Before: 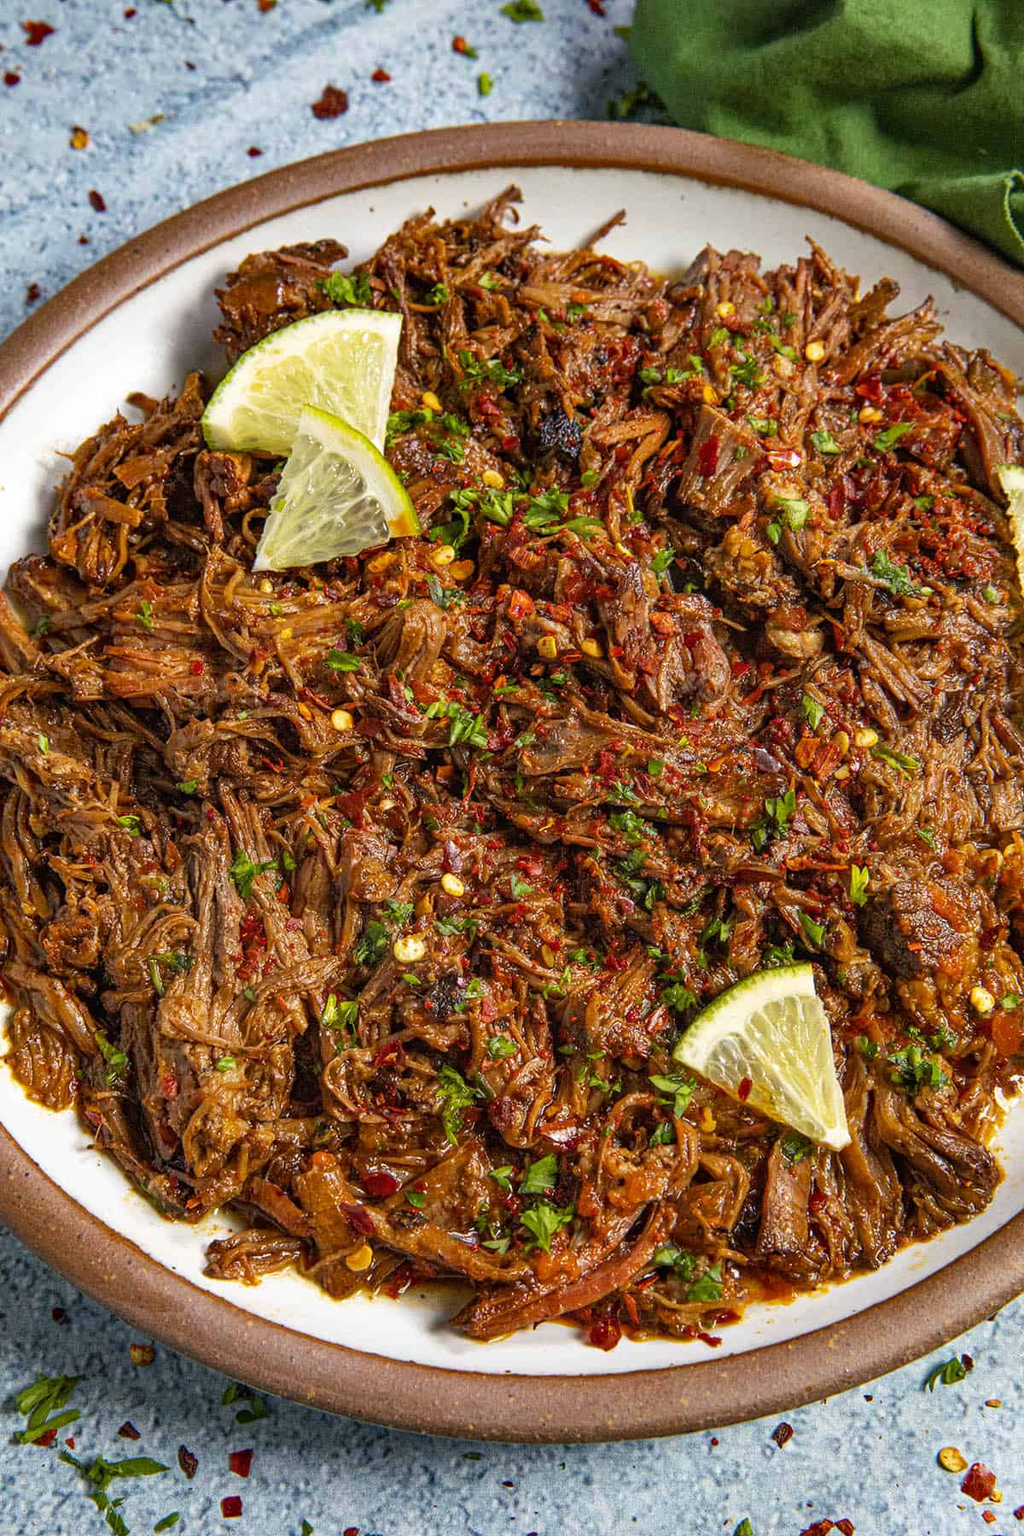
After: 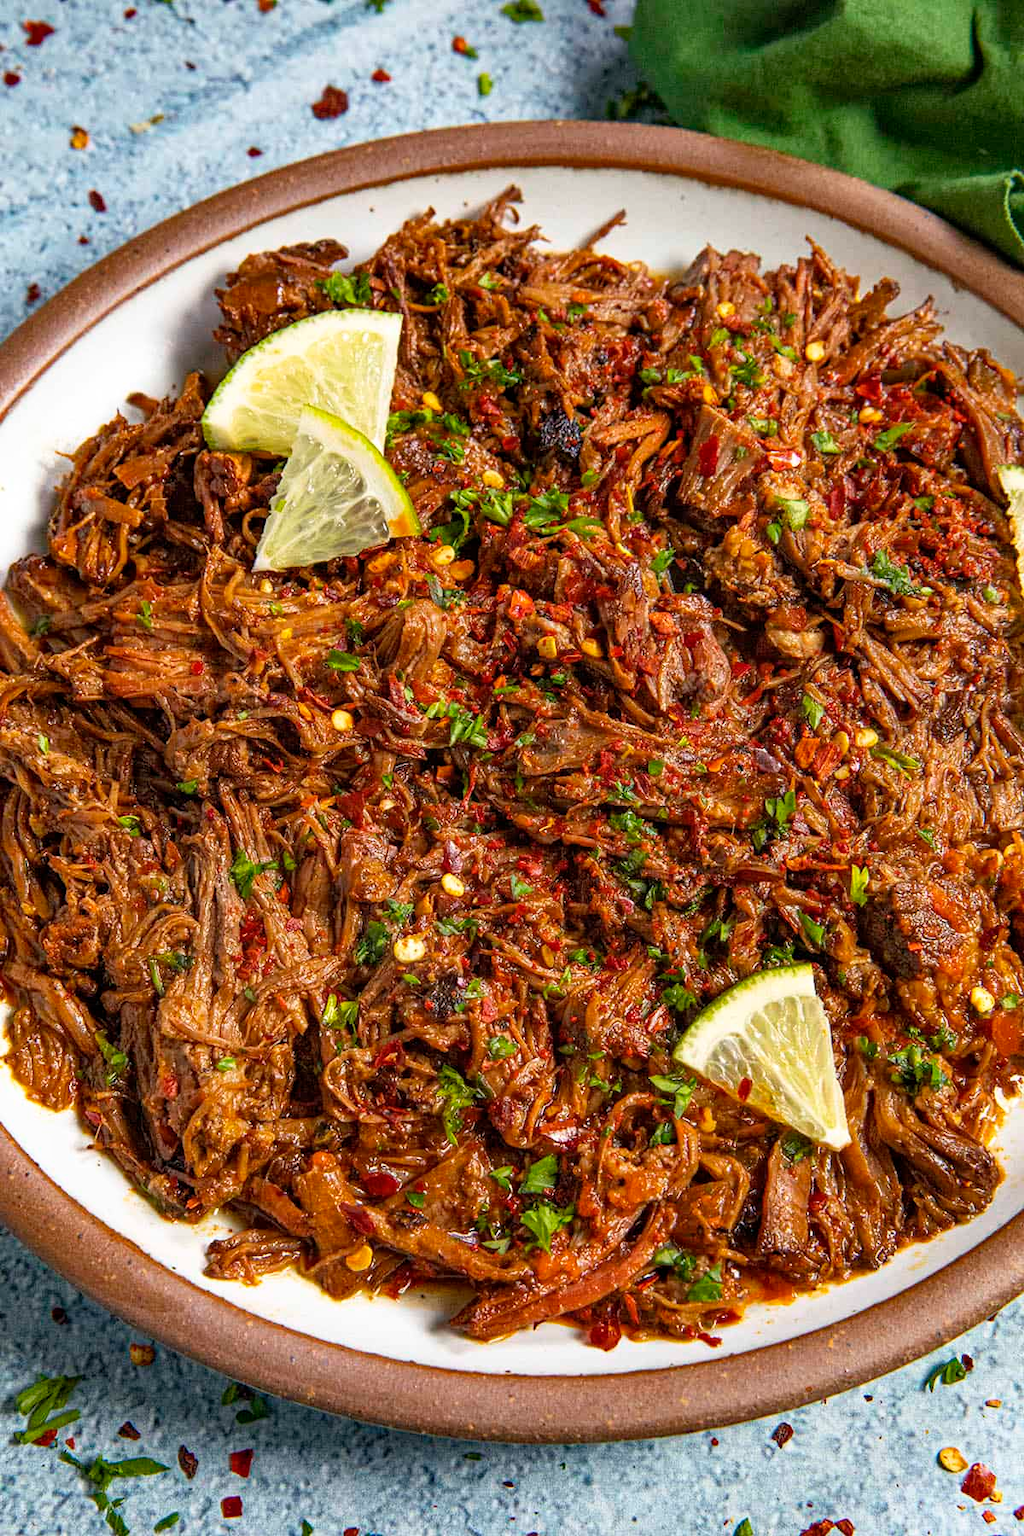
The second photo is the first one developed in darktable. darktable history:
shadows and highlights: shadows 0.772, highlights 40.87
